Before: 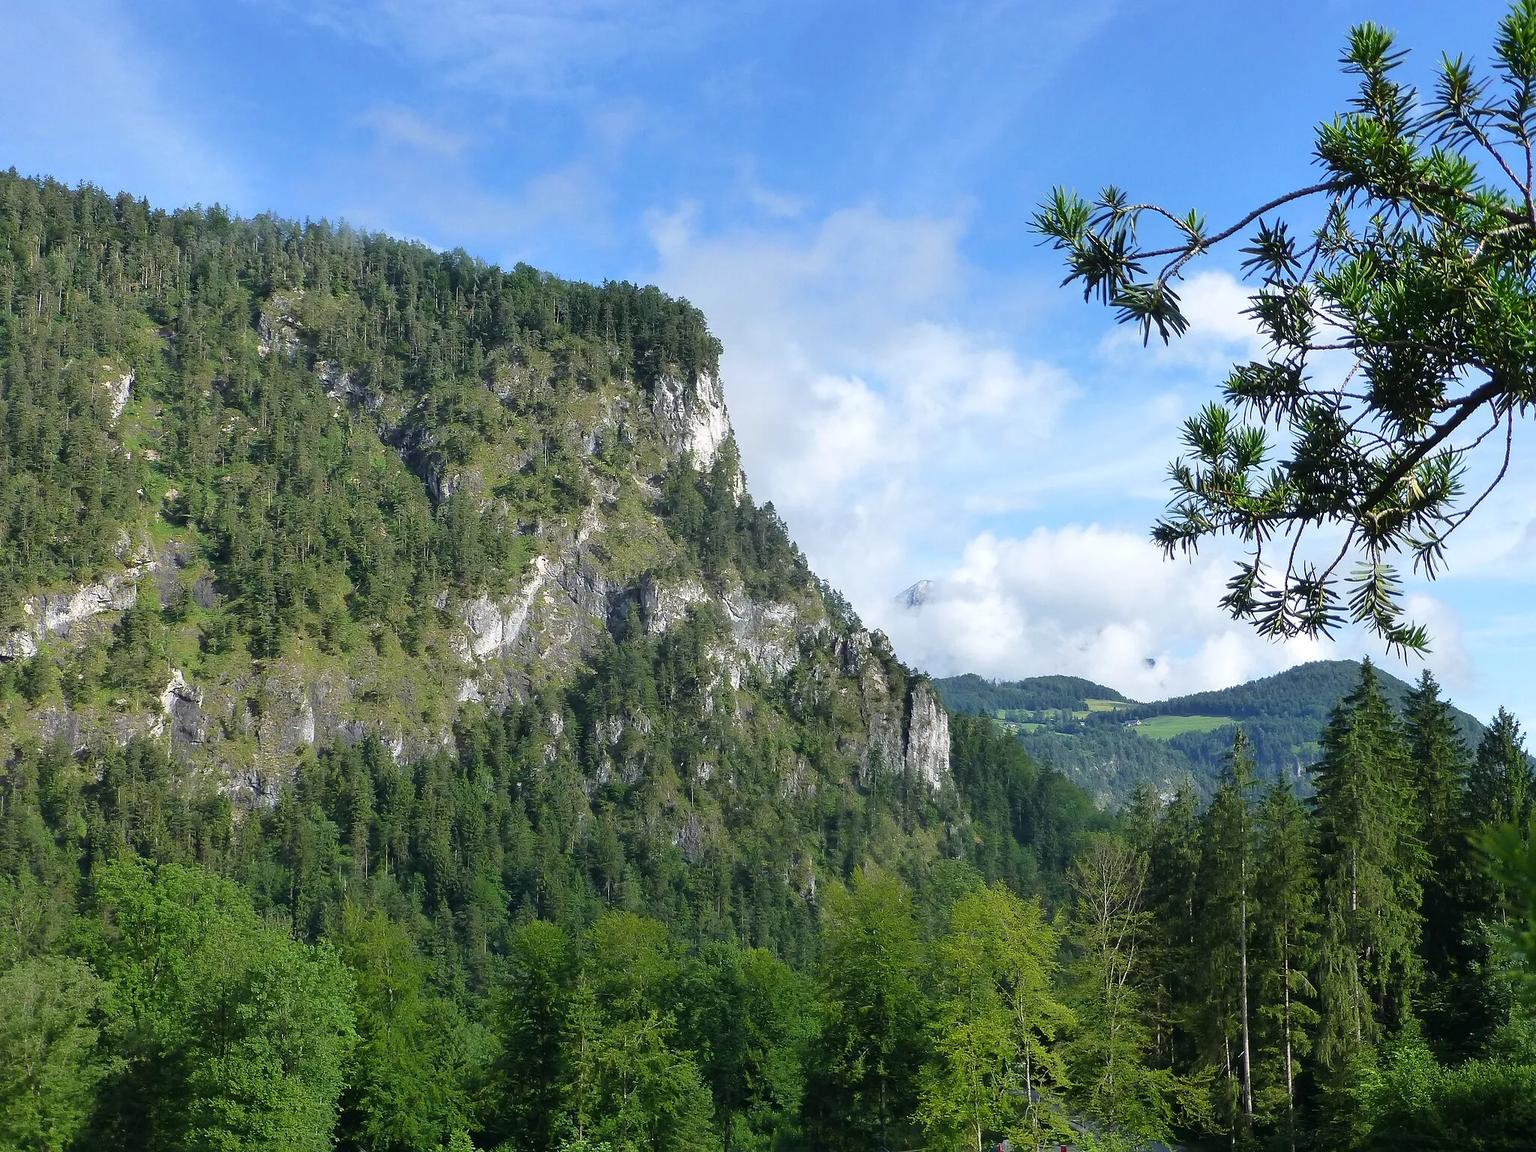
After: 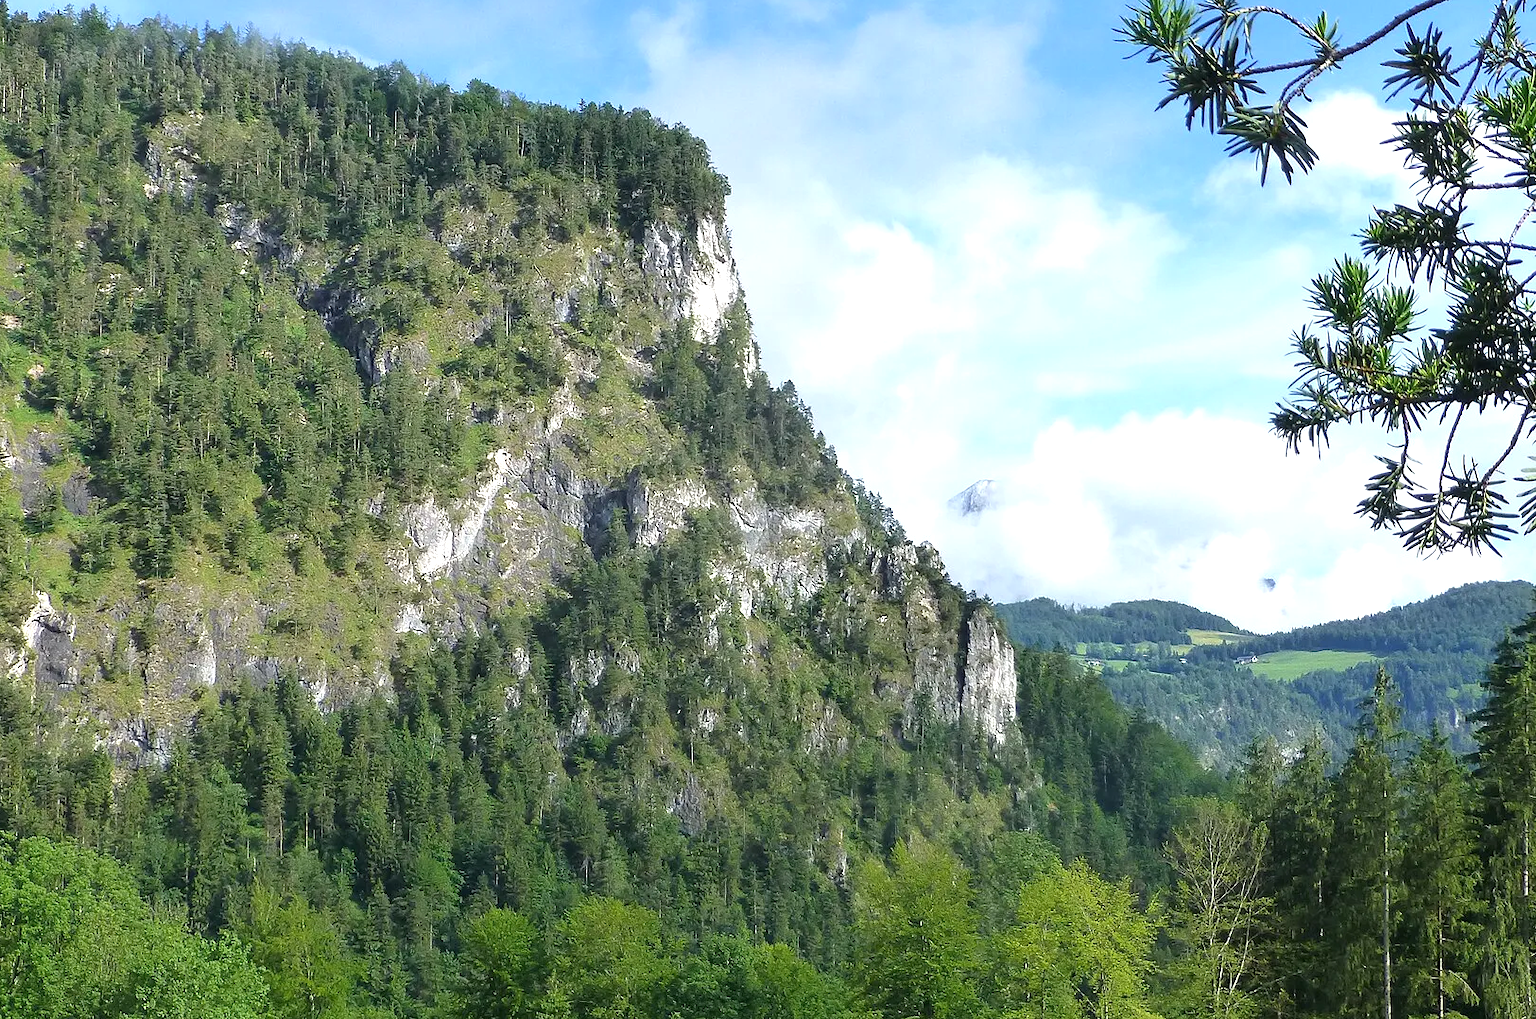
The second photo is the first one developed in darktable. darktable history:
exposure: black level correction 0, exposure 0.498 EV, compensate highlight preservation false
crop: left 9.366%, top 17.374%, right 11.243%, bottom 12.334%
